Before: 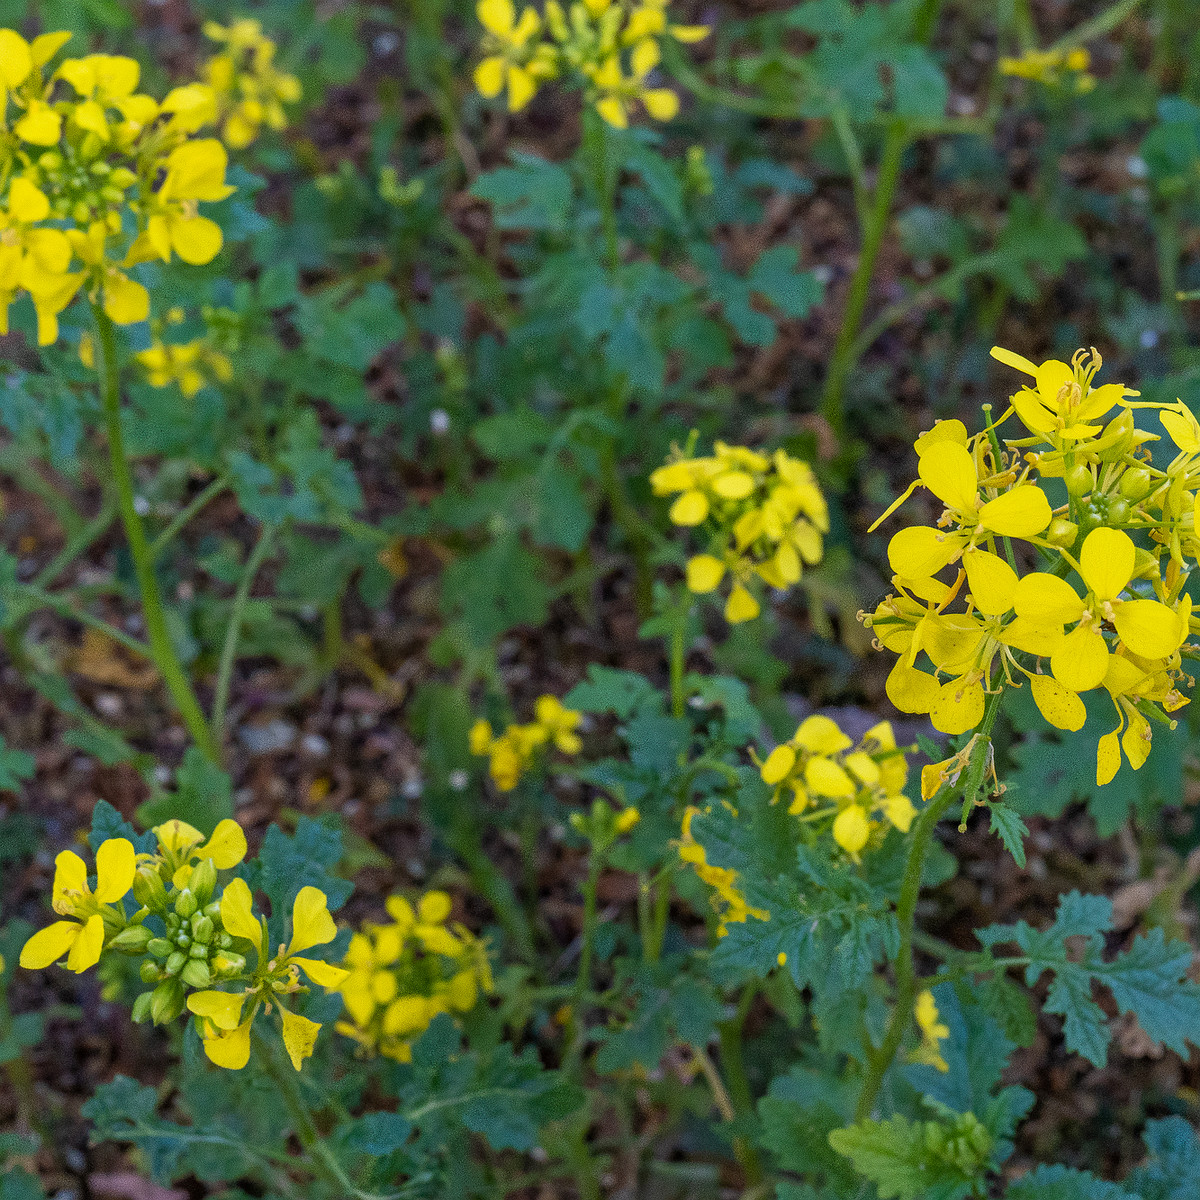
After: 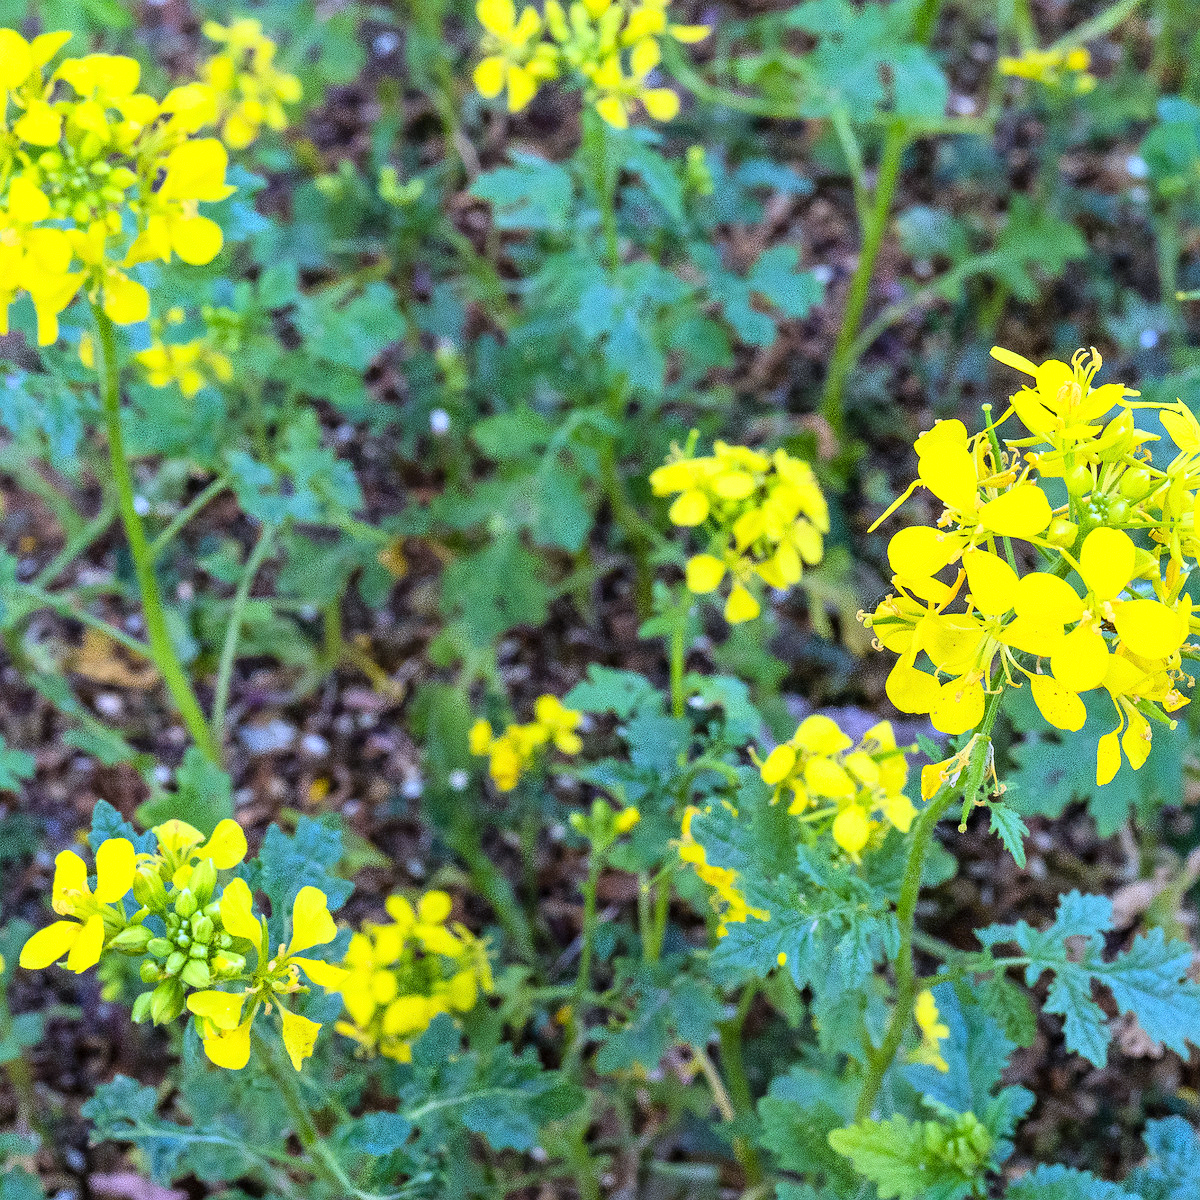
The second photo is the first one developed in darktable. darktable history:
white balance: red 0.948, green 1.02, blue 1.176
base curve: curves: ch0 [(0, 0) (0.018, 0.026) (0.143, 0.37) (0.33, 0.731) (0.458, 0.853) (0.735, 0.965) (0.905, 0.986) (1, 1)]
